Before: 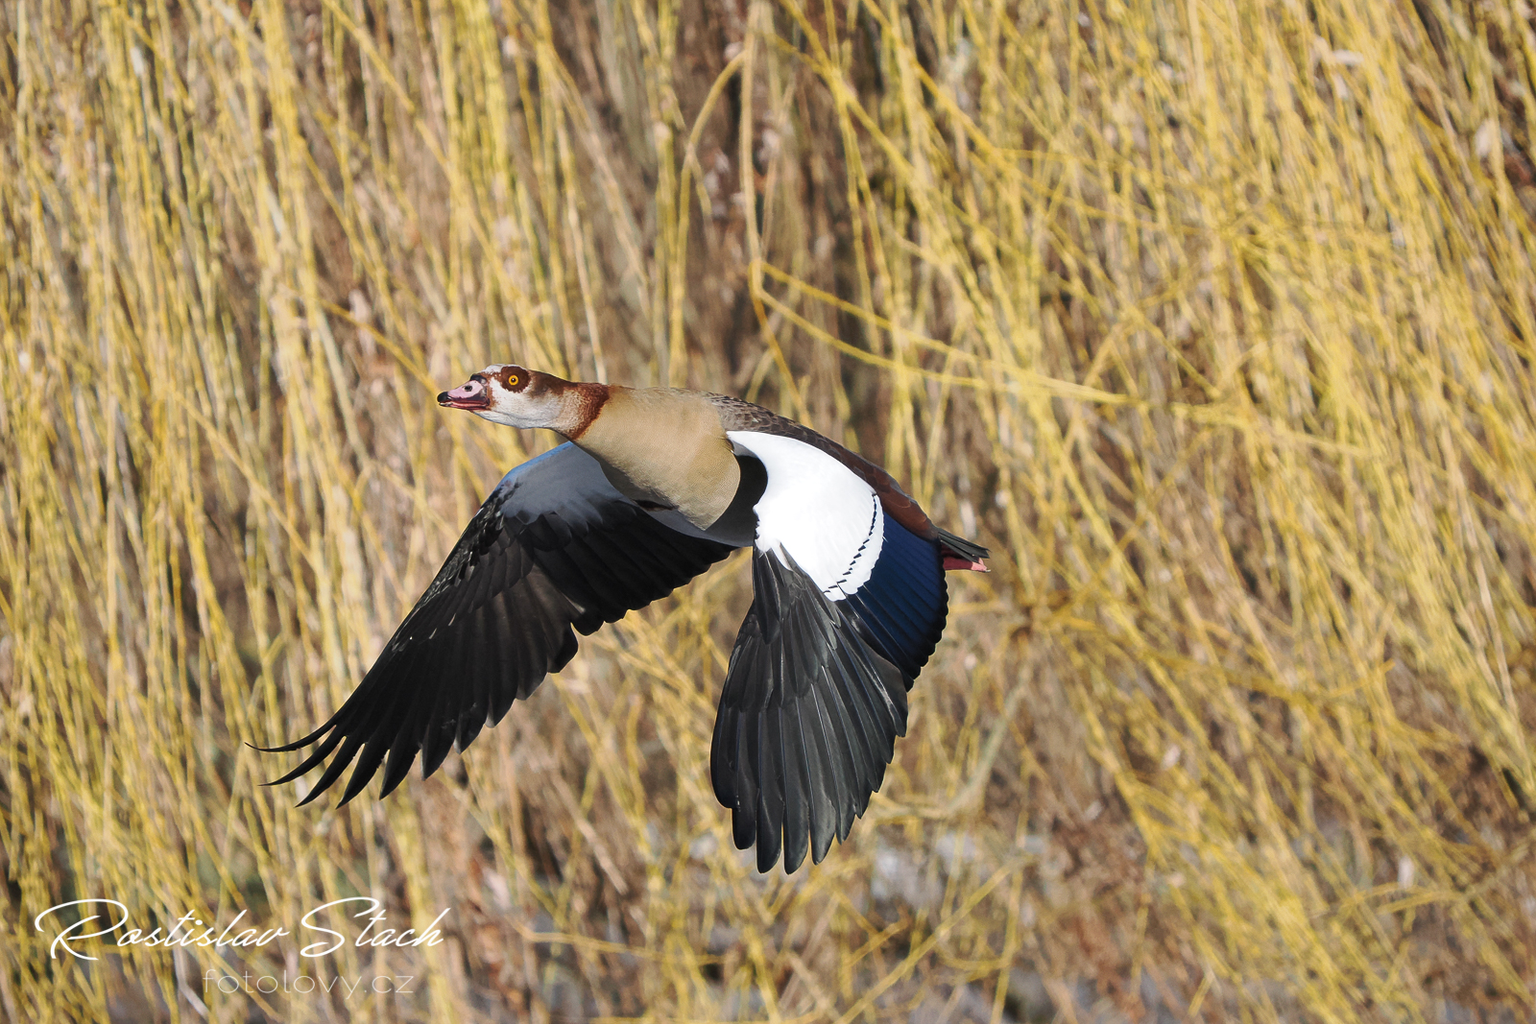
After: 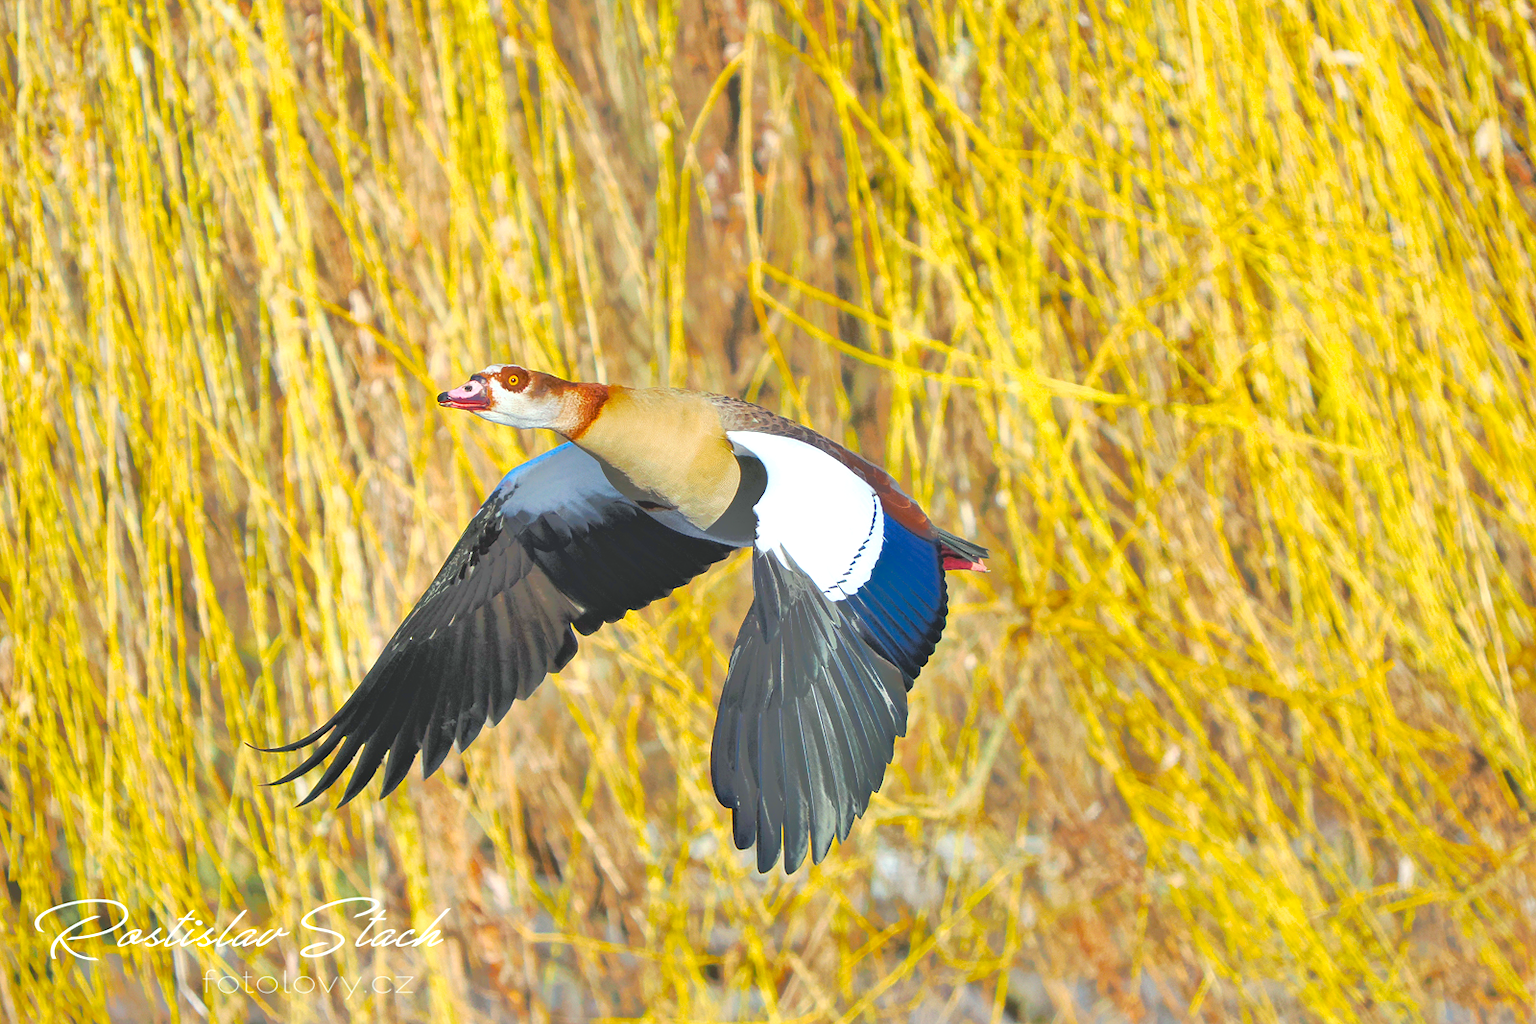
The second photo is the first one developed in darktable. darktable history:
exposure: black level correction 0, exposure 1.407 EV, compensate highlight preservation false
tone equalizer: -7 EV -0.643 EV, -6 EV 1.02 EV, -5 EV -0.464 EV, -4 EV 0.422 EV, -3 EV 0.422 EV, -2 EV 0.154 EV, -1 EV -0.151 EV, +0 EV -0.412 EV
color balance rgb: linear chroma grading › global chroma 14.595%, perceptual saturation grading › global saturation 31.049%, perceptual brilliance grading › highlights 10.173%, perceptual brilliance grading › mid-tones 5.293%, contrast -29.426%
color correction: highlights a* -6.87, highlights b* 0.58
